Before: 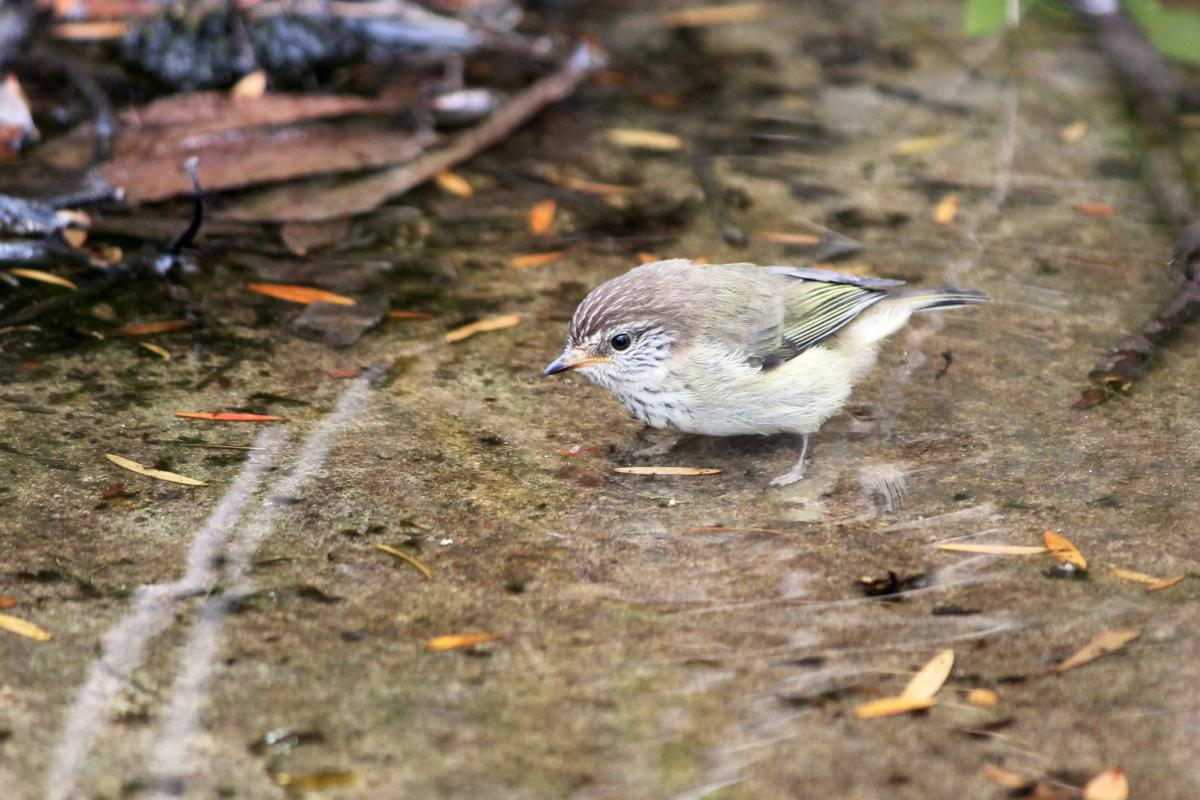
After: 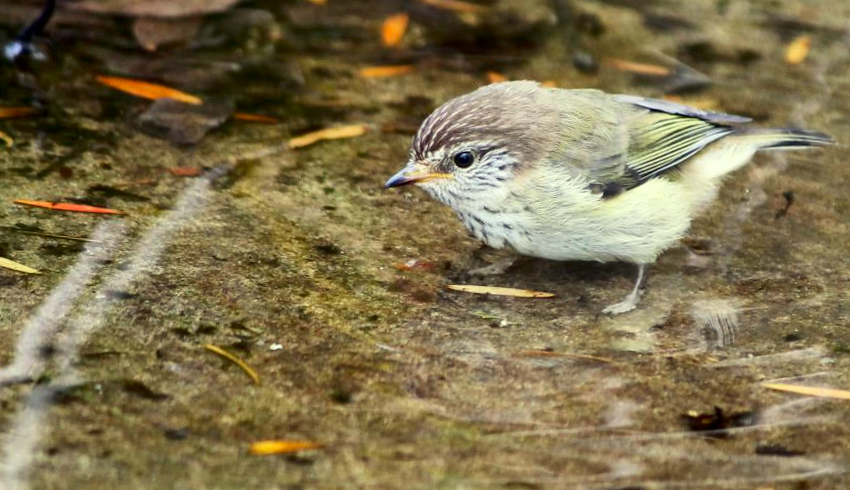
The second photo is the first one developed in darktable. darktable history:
shadows and highlights: shadows 36.3, highlights -27.88, highlights color adjustment 42.8%, soften with gaussian
contrast brightness saturation: contrast 0.12, brightness -0.119, saturation 0.196
color correction: highlights a* -5.62, highlights b* 10.75
crop and rotate: angle -3.97°, left 9.718%, top 20.385%, right 12.173%, bottom 12.121%
